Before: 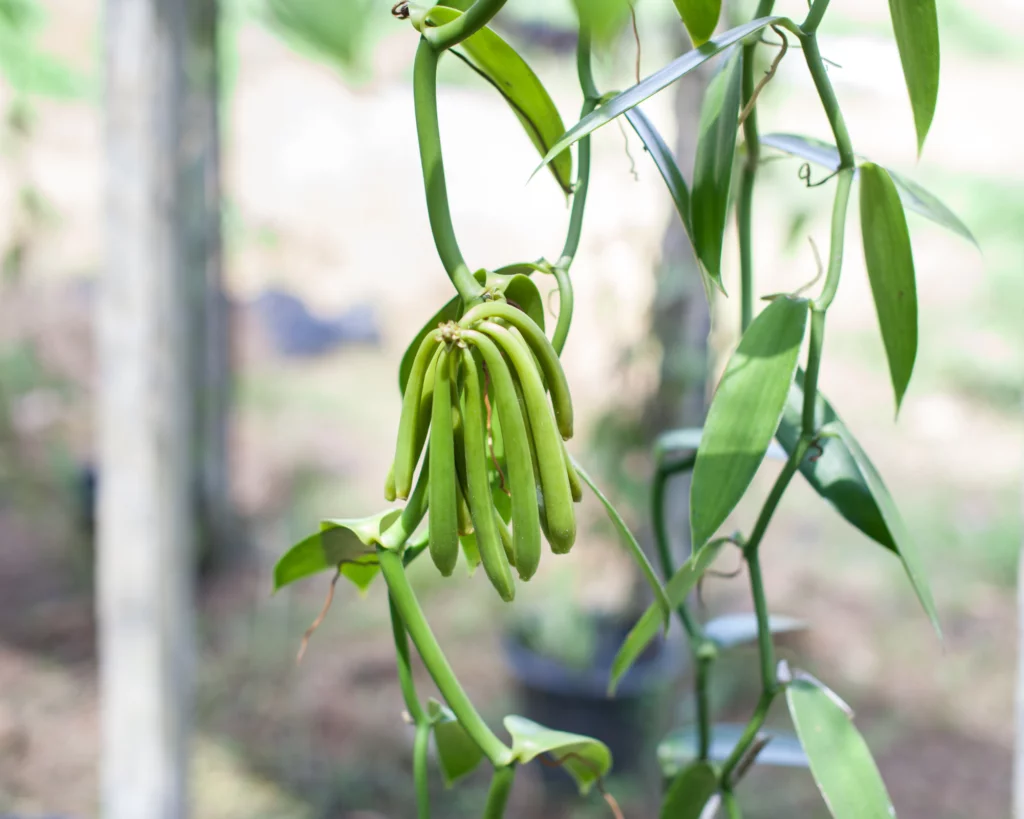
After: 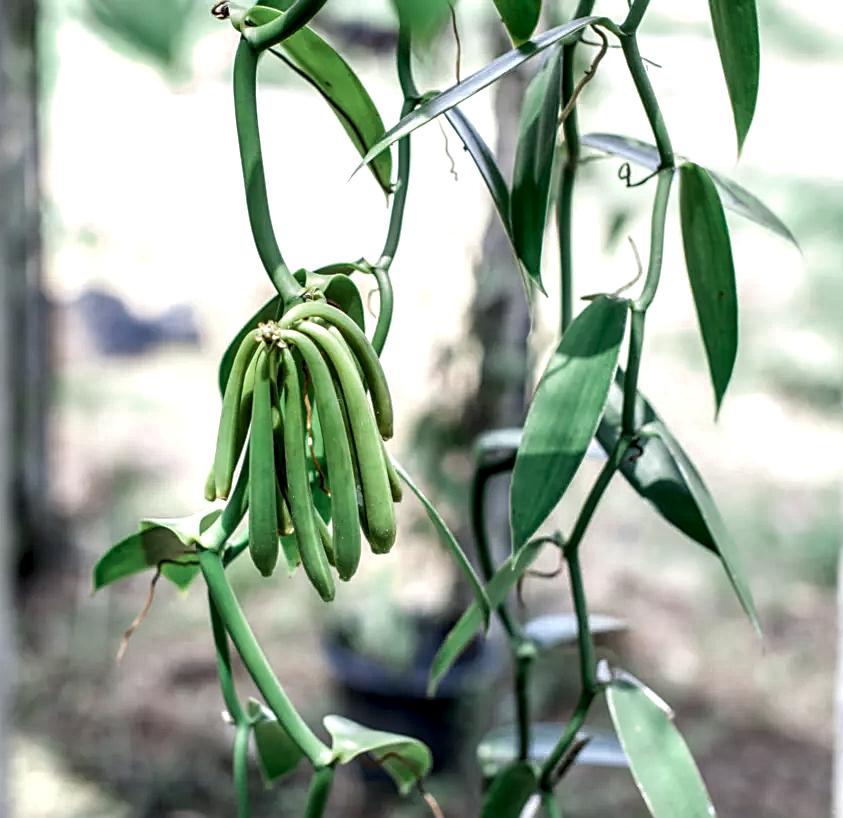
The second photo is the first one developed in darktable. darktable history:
local contrast: detail 203%
sharpen: on, module defaults
color zones: curves: ch0 [(0, 0.5) (0.125, 0.4) (0.25, 0.5) (0.375, 0.4) (0.5, 0.4) (0.625, 0.35) (0.75, 0.35) (0.875, 0.5)]; ch1 [(0, 0.35) (0.125, 0.45) (0.25, 0.35) (0.375, 0.35) (0.5, 0.35) (0.625, 0.35) (0.75, 0.45) (0.875, 0.35)]; ch2 [(0, 0.6) (0.125, 0.5) (0.25, 0.5) (0.375, 0.6) (0.5, 0.6) (0.625, 0.5) (0.75, 0.5) (0.875, 0.5)]
crop: left 17.582%, bottom 0.031%
